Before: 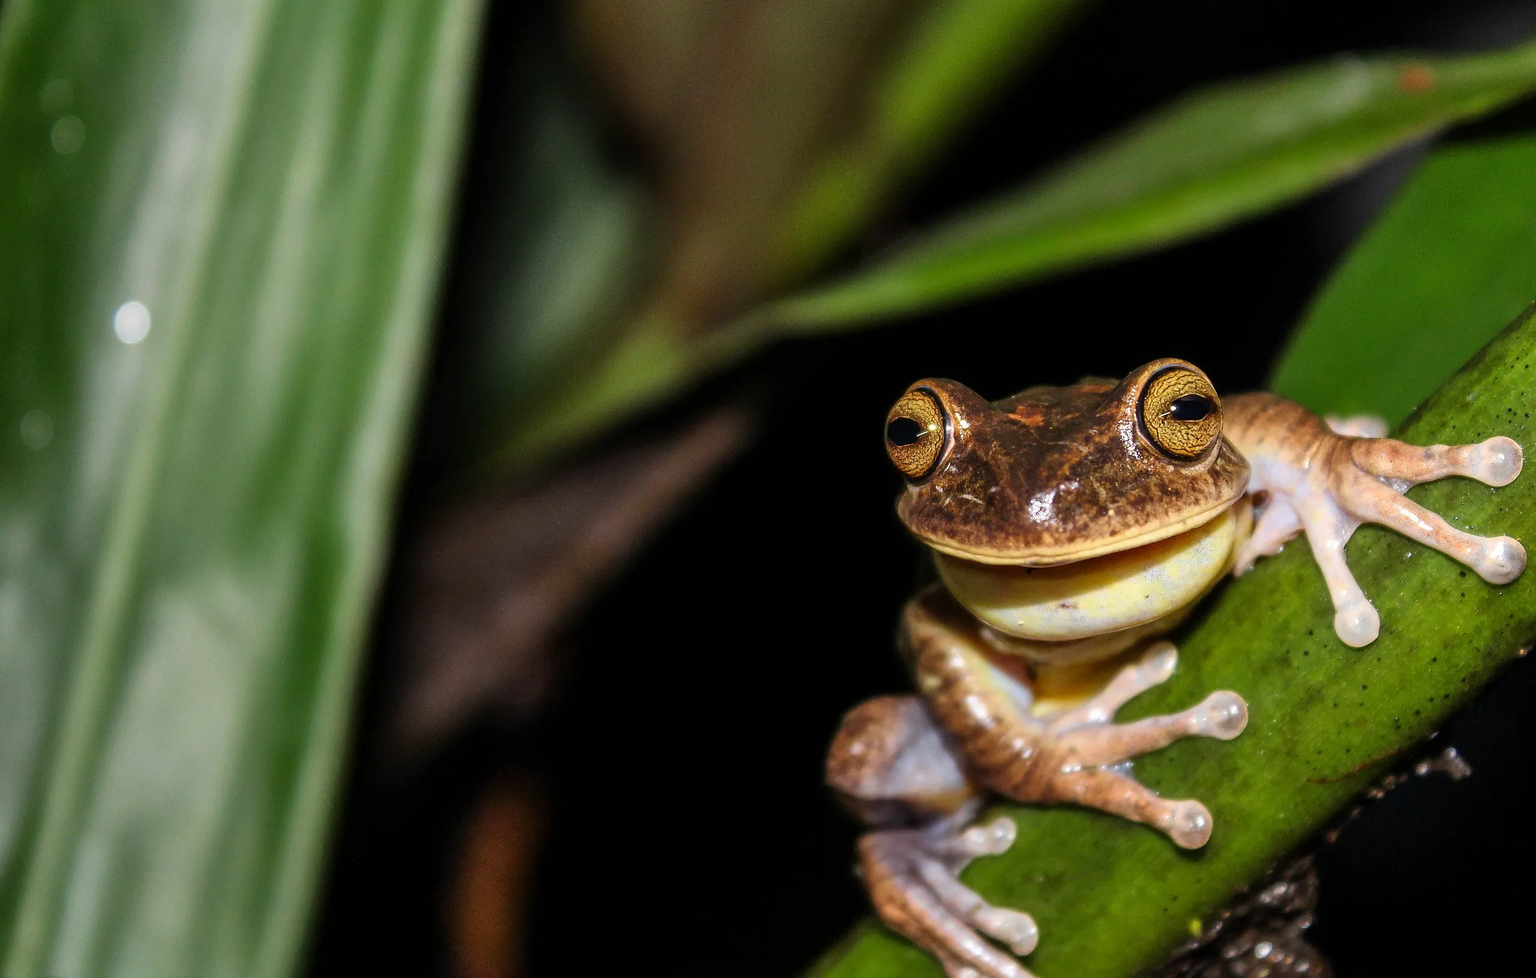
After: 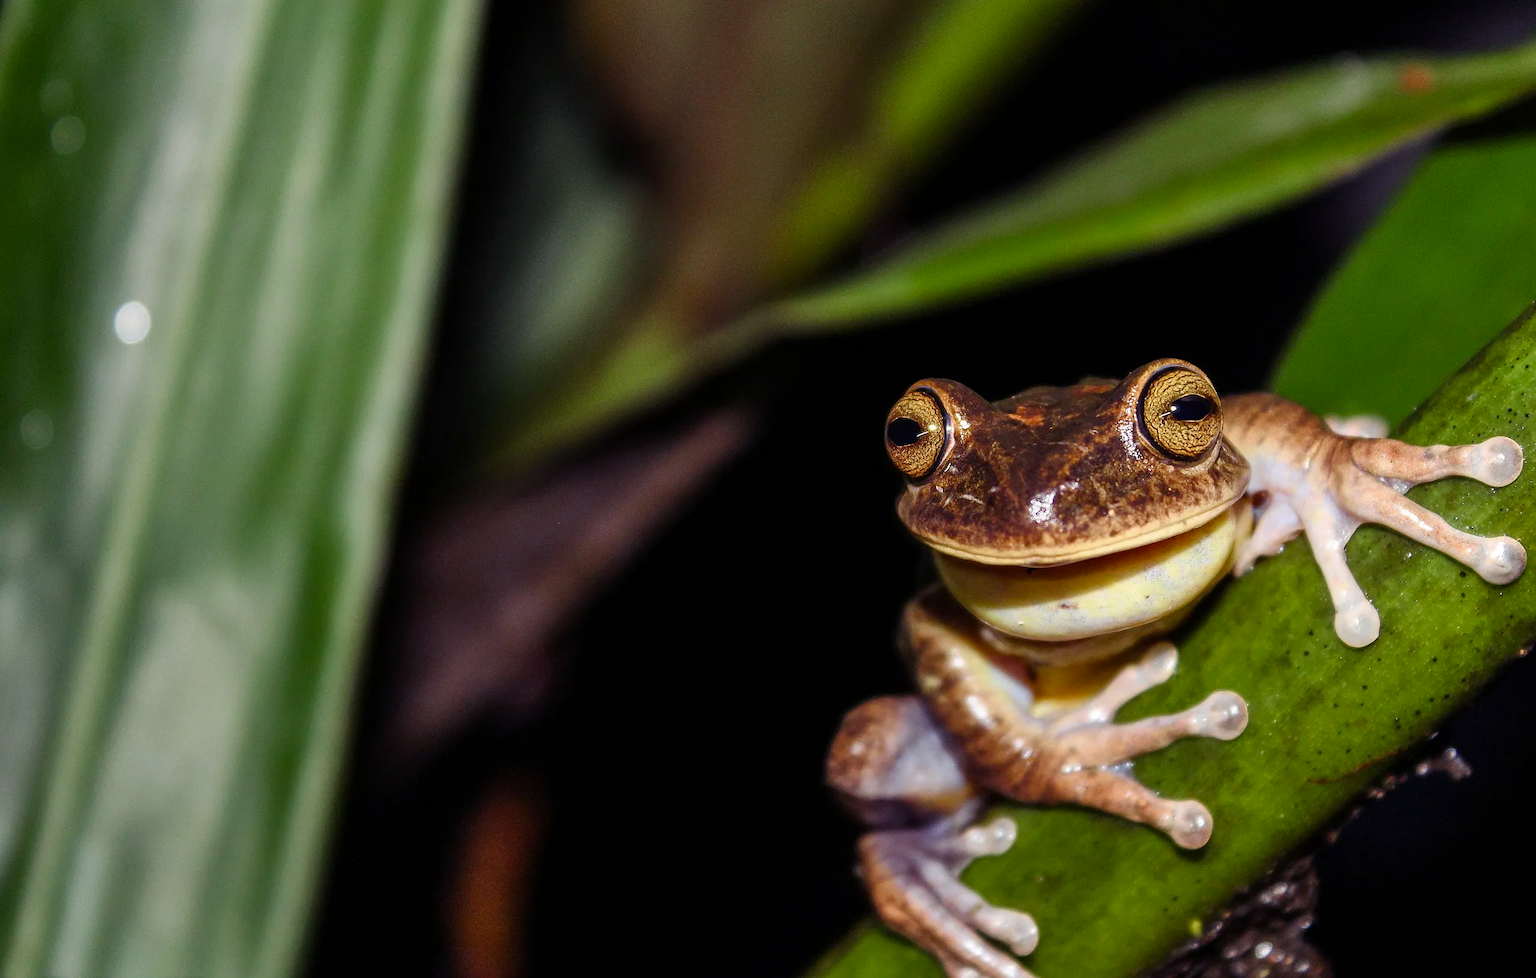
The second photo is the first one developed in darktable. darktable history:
color balance rgb: shadows lift › luminance -21.423%, shadows lift › chroma 9.076%, shadows lift › hue 283.53°, perceptual saturation grading › global saturation 0.138%, perceptual saturation grading › highlights -18.438%, perceptual saturation grading › mid-tones 7.067%, perceptual saturation grading › shadows 27.686%
